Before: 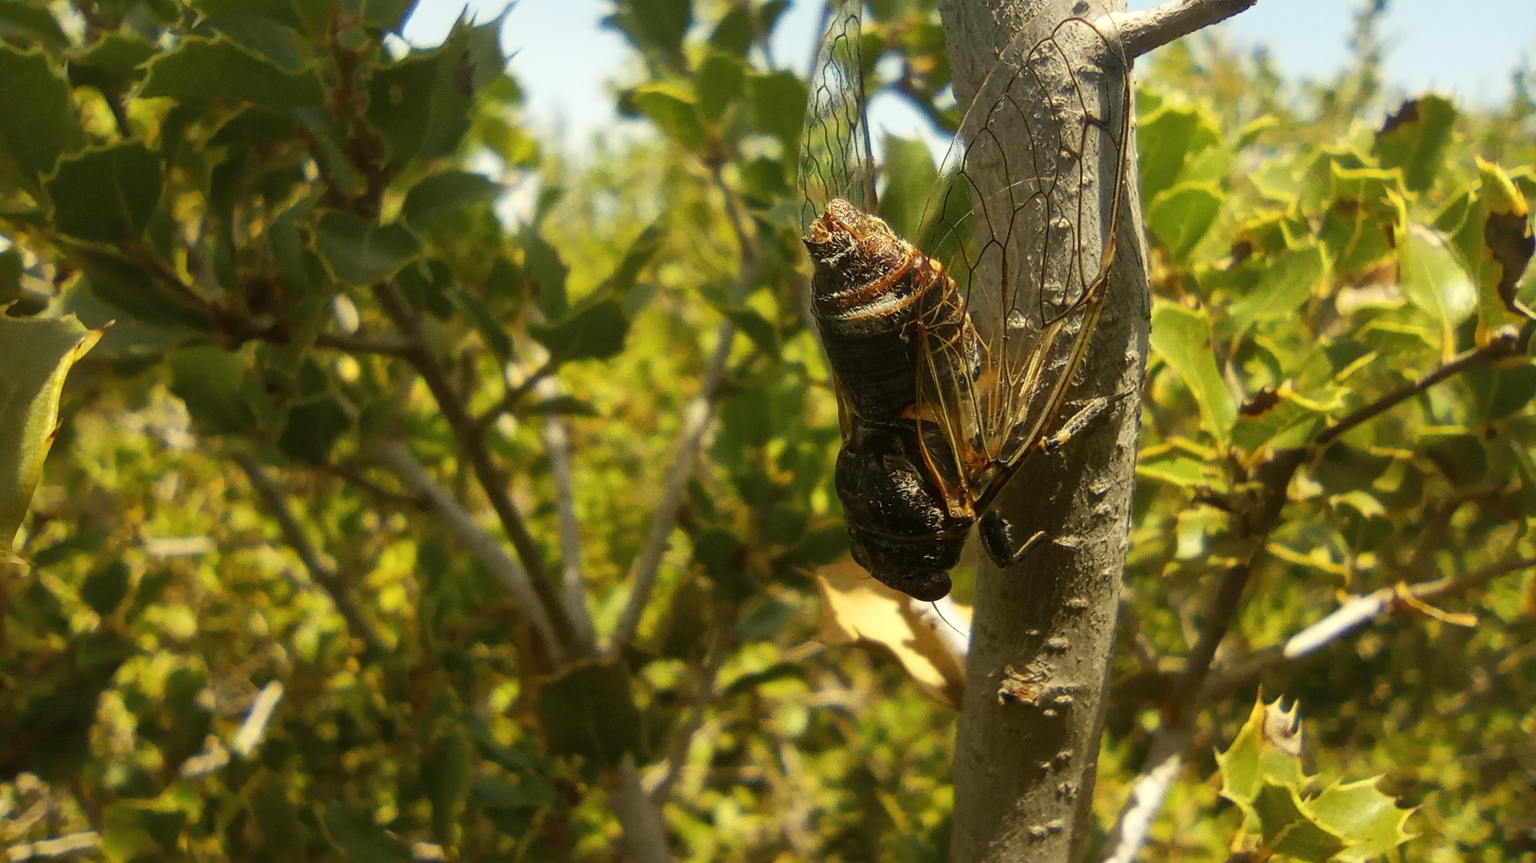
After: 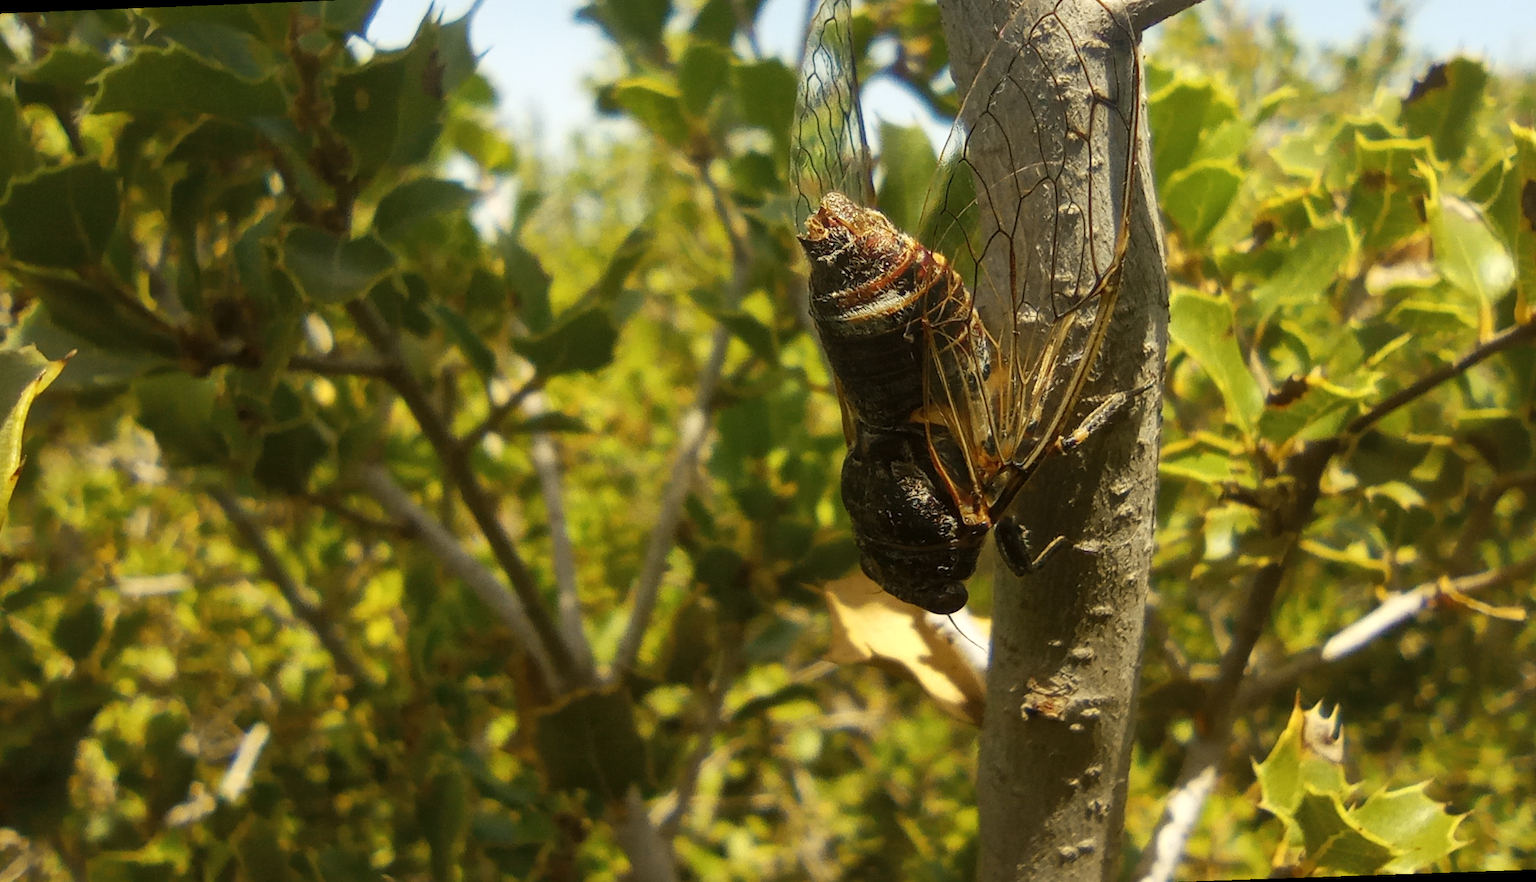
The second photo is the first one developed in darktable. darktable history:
rotate and perspective: rotation -2.12°, lens shift (vertical) 0.009, lens shift (horizontal) -0.008, automatic cropping original format, crop left 0.036, crop right 0.964, crop top 0.05, crop bottom 0.959
white balance: red 1.004, blue 1.024
